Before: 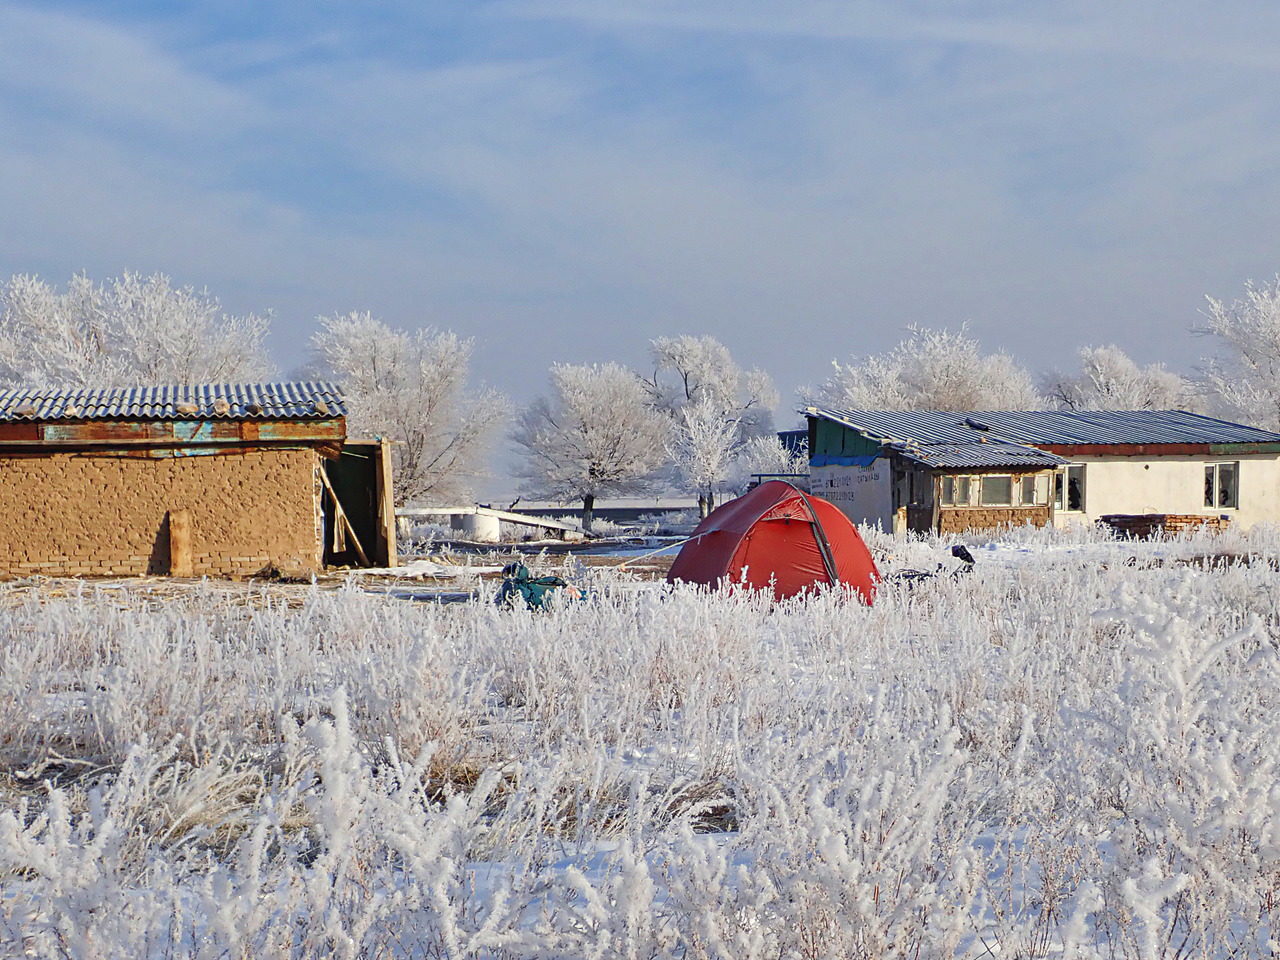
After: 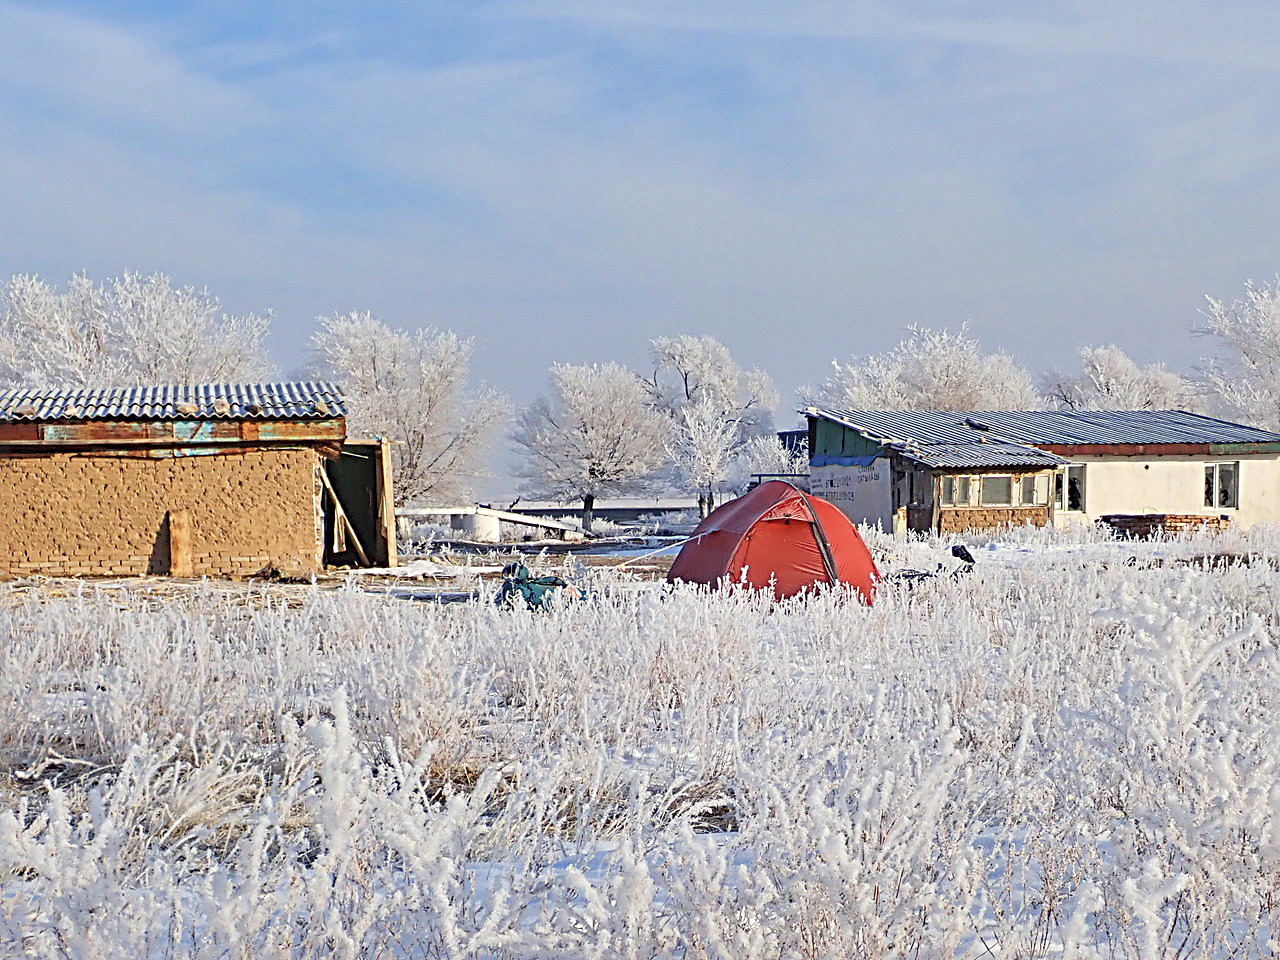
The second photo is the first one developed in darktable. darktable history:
contrast brightness saturation: brightness 0.127
sharpen: radius 3.987
